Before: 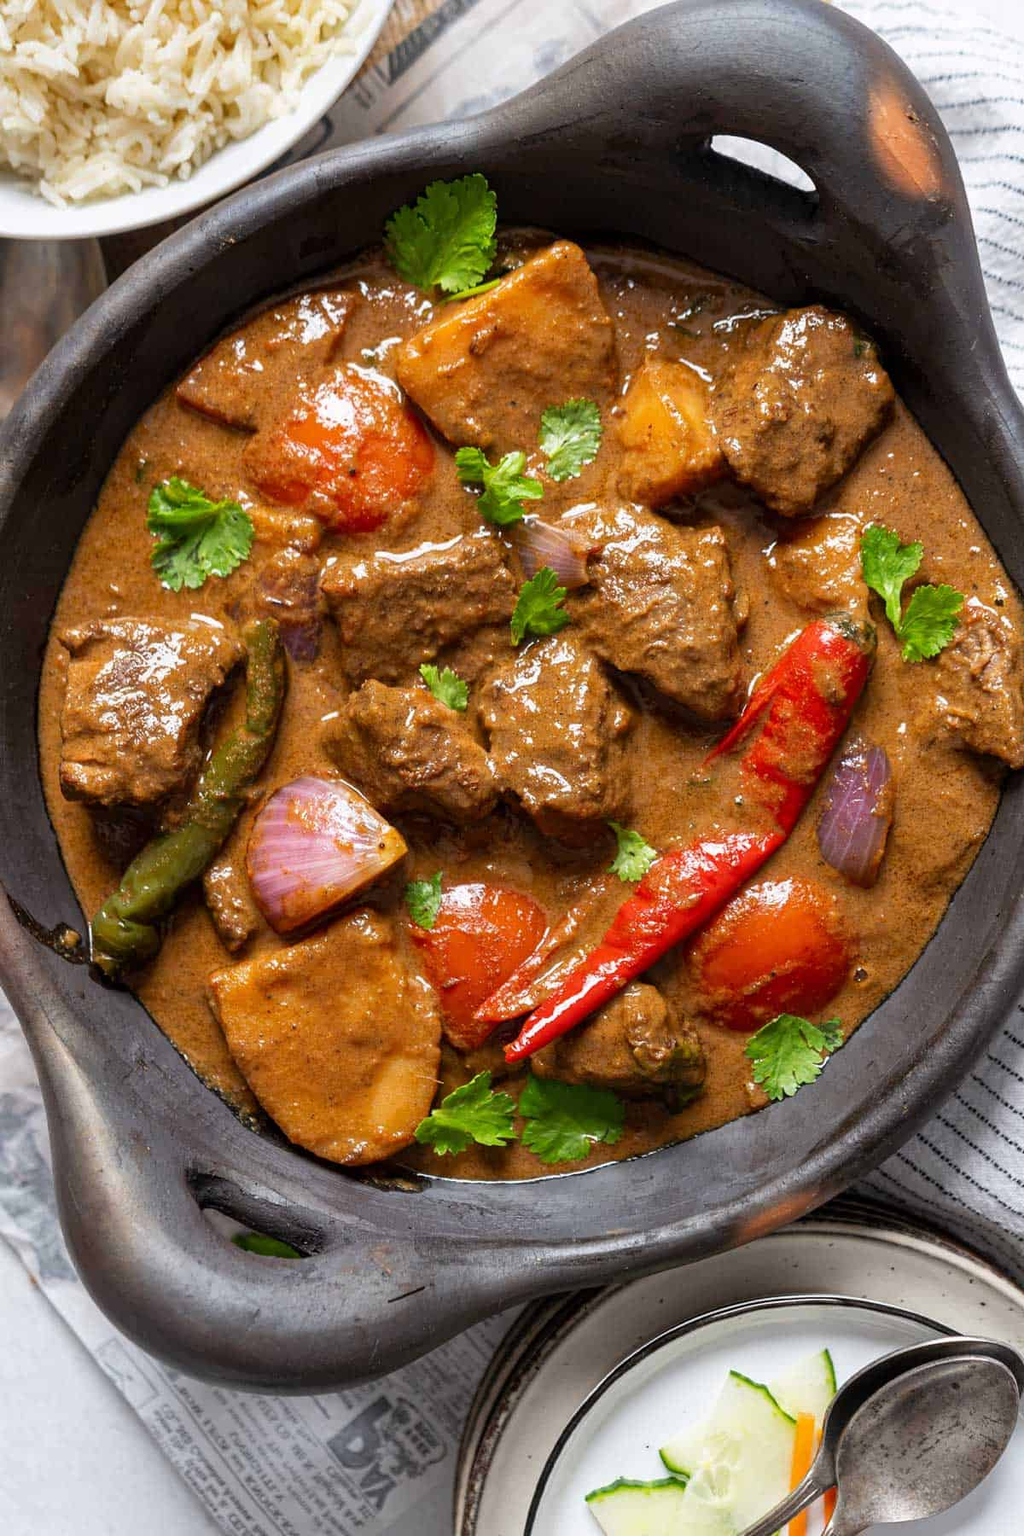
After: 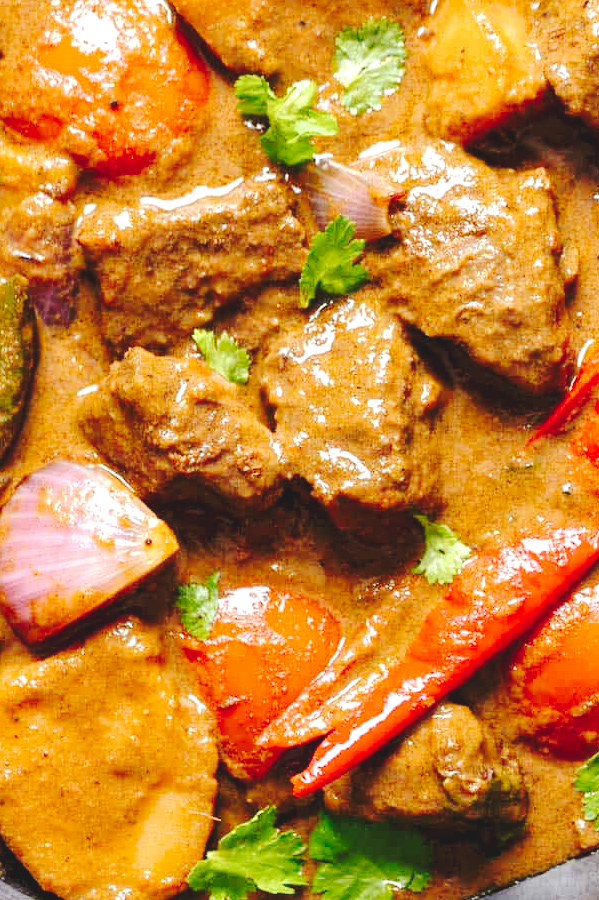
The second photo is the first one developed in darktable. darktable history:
crop: left 25%, top 25%, right 25%, bottom 25%
exposure: black level correction 0, exposure 0.6 EV, compensate highlight preservation false
tone curve: curves: ch0 [(0, 0) (0.003, 0.096) (0.011, 0.097) (0.025, 0.096) (0.044, 0.099) (0.069, 0.109) (0.1, 0.129) (0.136, 0.149) (0.177, 0.176) (0.224, 0.22) (0.277, 0.288) (0.335, 0.385) (0.399, 0.49) (0.468, 0.581) (0.543, 0.661) (0.623, 0.729) (0.709, 0.79) (0.801, 0.849) (0.898, 0.912) (1, 1)], preserve colors none
